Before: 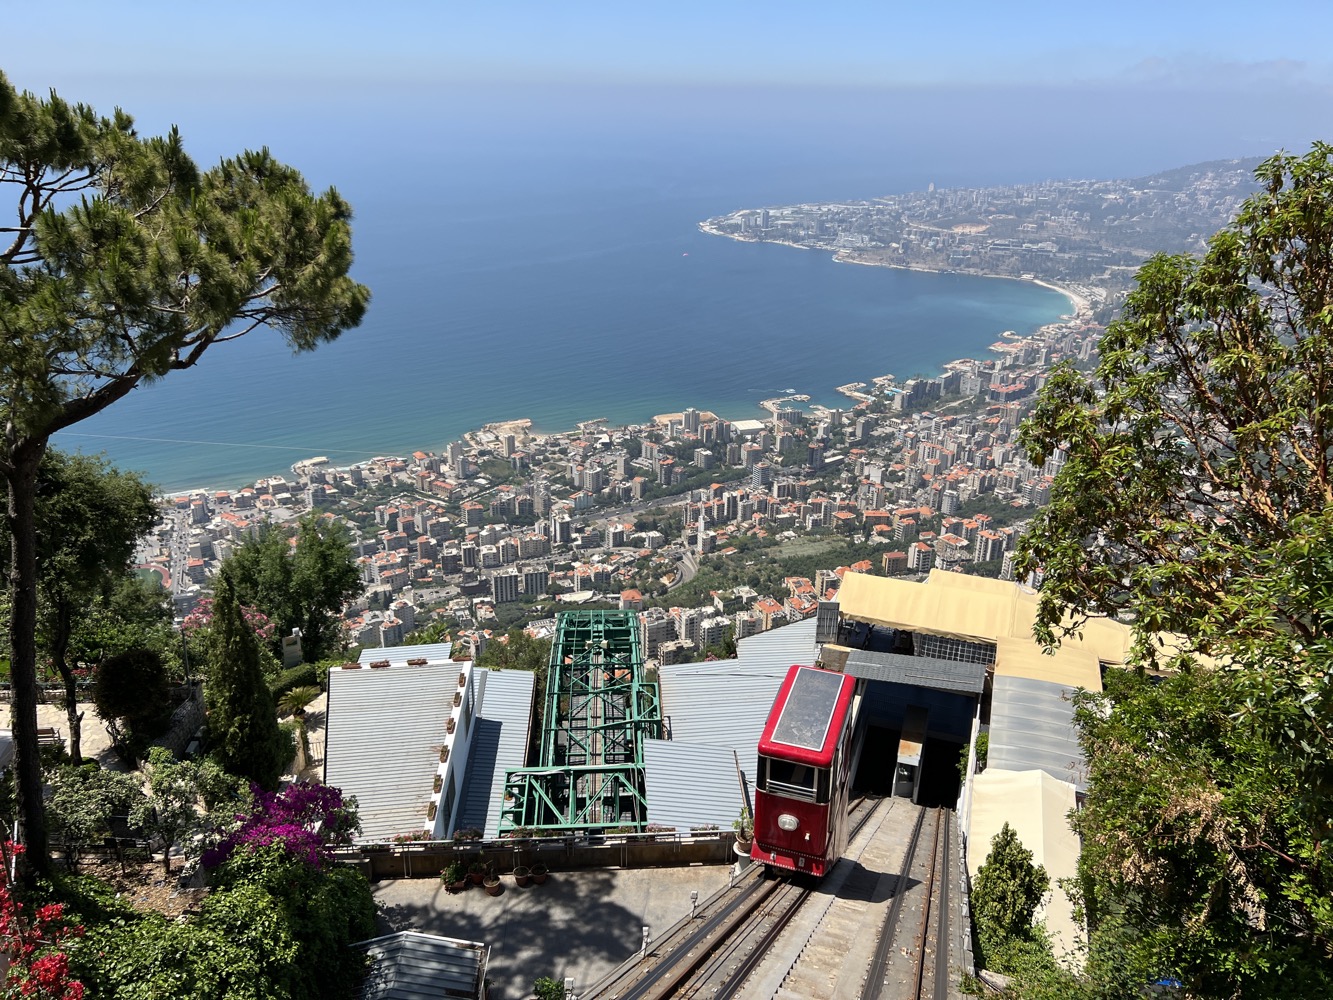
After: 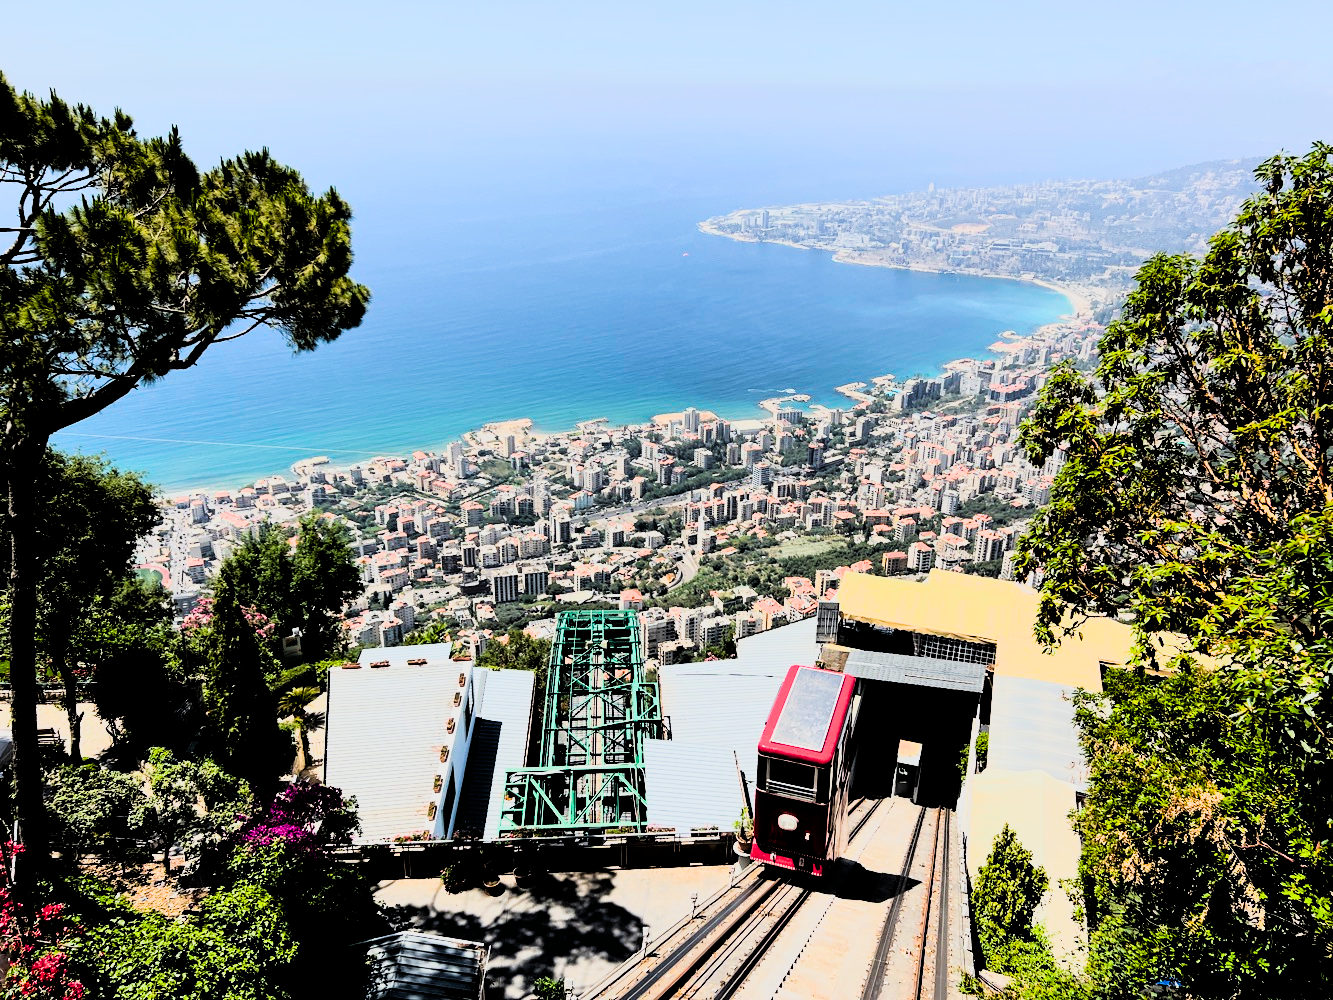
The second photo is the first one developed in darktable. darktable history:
rgb curve: curves: ch0 [(0, 0) (0.21, 0.15) (0.24, 0.21) (0.5, 0.75) (0.75, 0.96) (0.89, 0.99) (1, 1)]; ch1 [(0, 0.02) (0.21, 0.13) (0.25, 0.2) (0.5, 0.67) (0.75, 0.9) (0.89, 0.97) (1, 1)]; ch2 [(0, 0.02) (0.21, 0.13) (0.25, 0.2) (0.5, 0.67) (0.75, 0.9) (0.89, 0.97) (1, 1)], compensate middle gray true
contrast brightness saturation: contrast 0.04, saturation 0.07
color balance rgb: perceptual saturation grading › global saturation 30%, global vibrance 10%
graduated density: on, module defaults
filmic rgb: black relative exposure -5 EV, white relative exposure 3.5 EV, hardness 3.19, contrast 1.3, highlights saturation mix -50%
